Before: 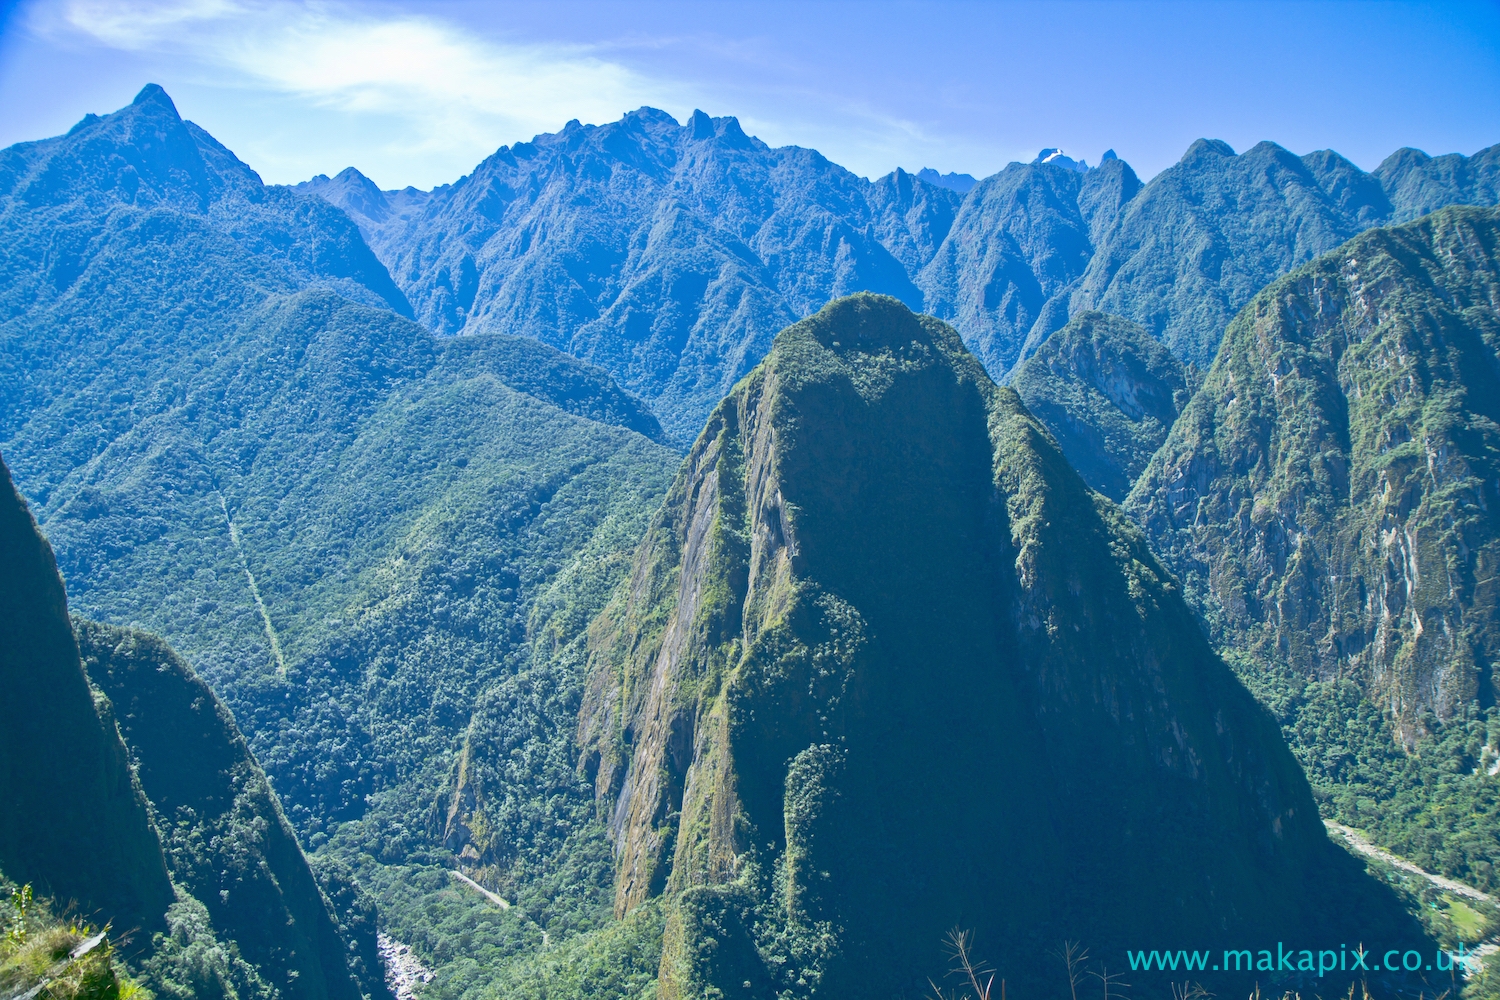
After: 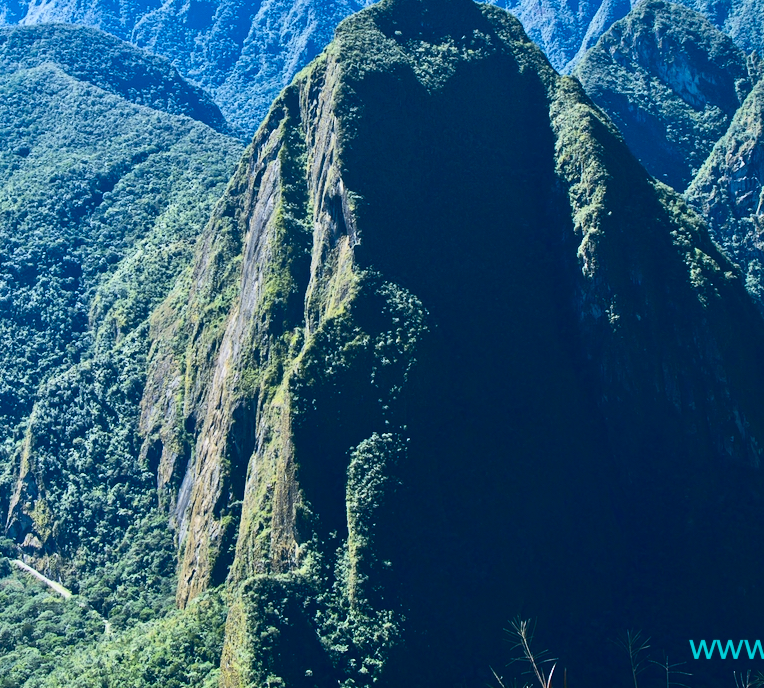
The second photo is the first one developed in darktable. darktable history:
contrast brightness saturation: contrast 0.32, brightness -0.08, saturation 0.17
crop and rotate: left 29.237%, top 31.152%, right 19.807%
